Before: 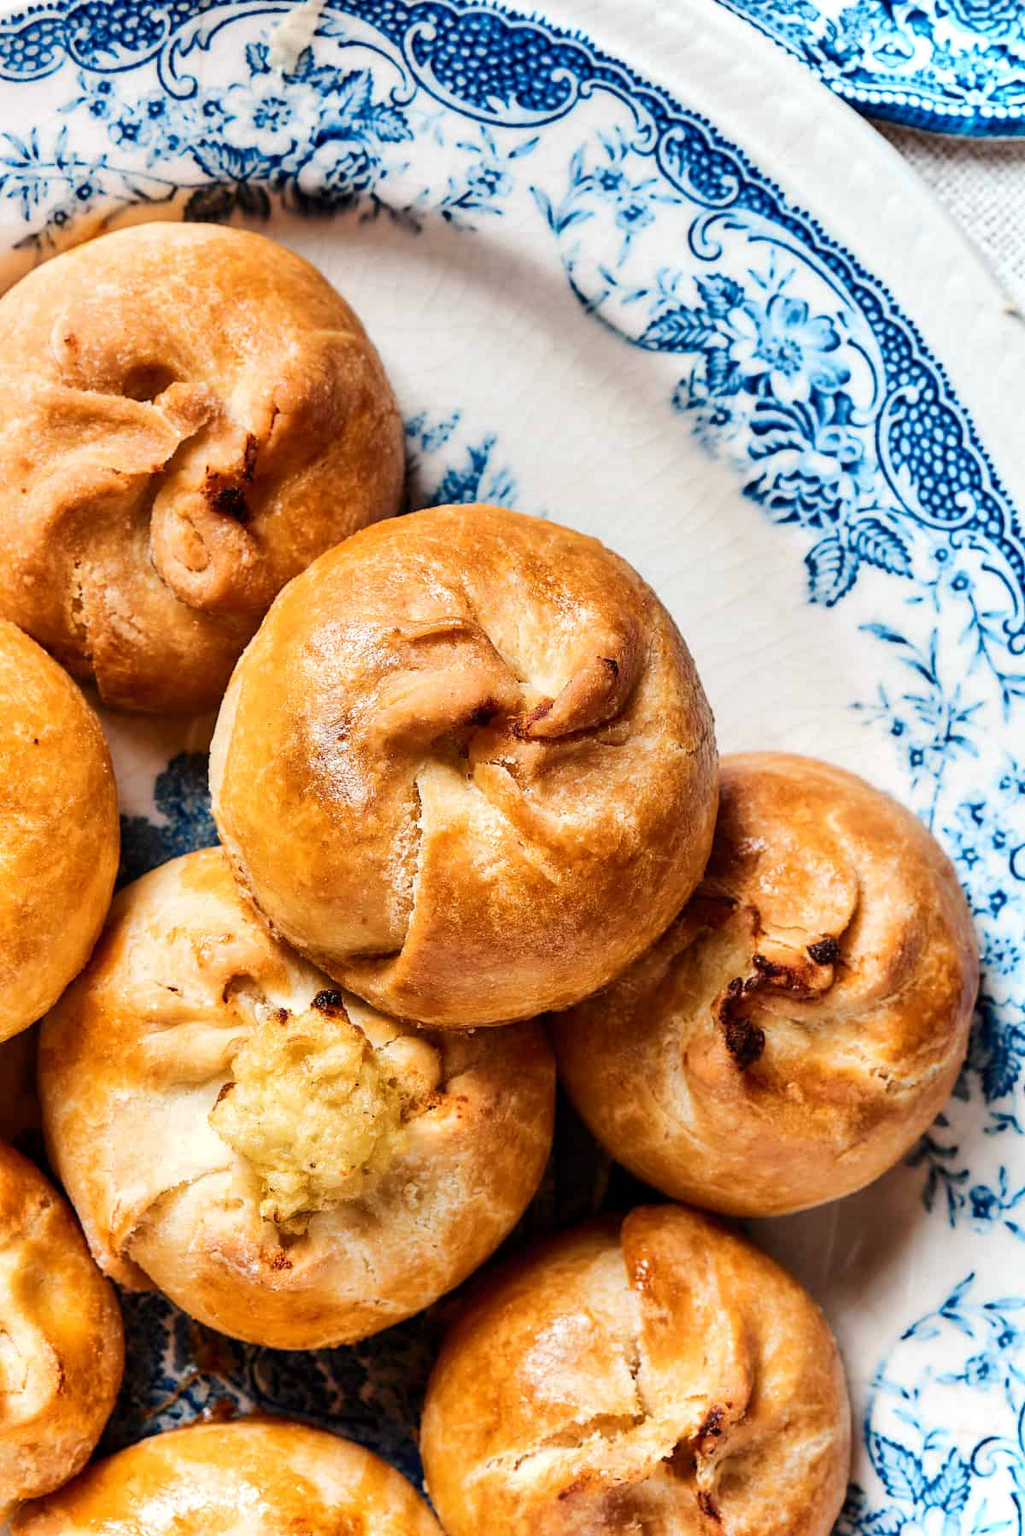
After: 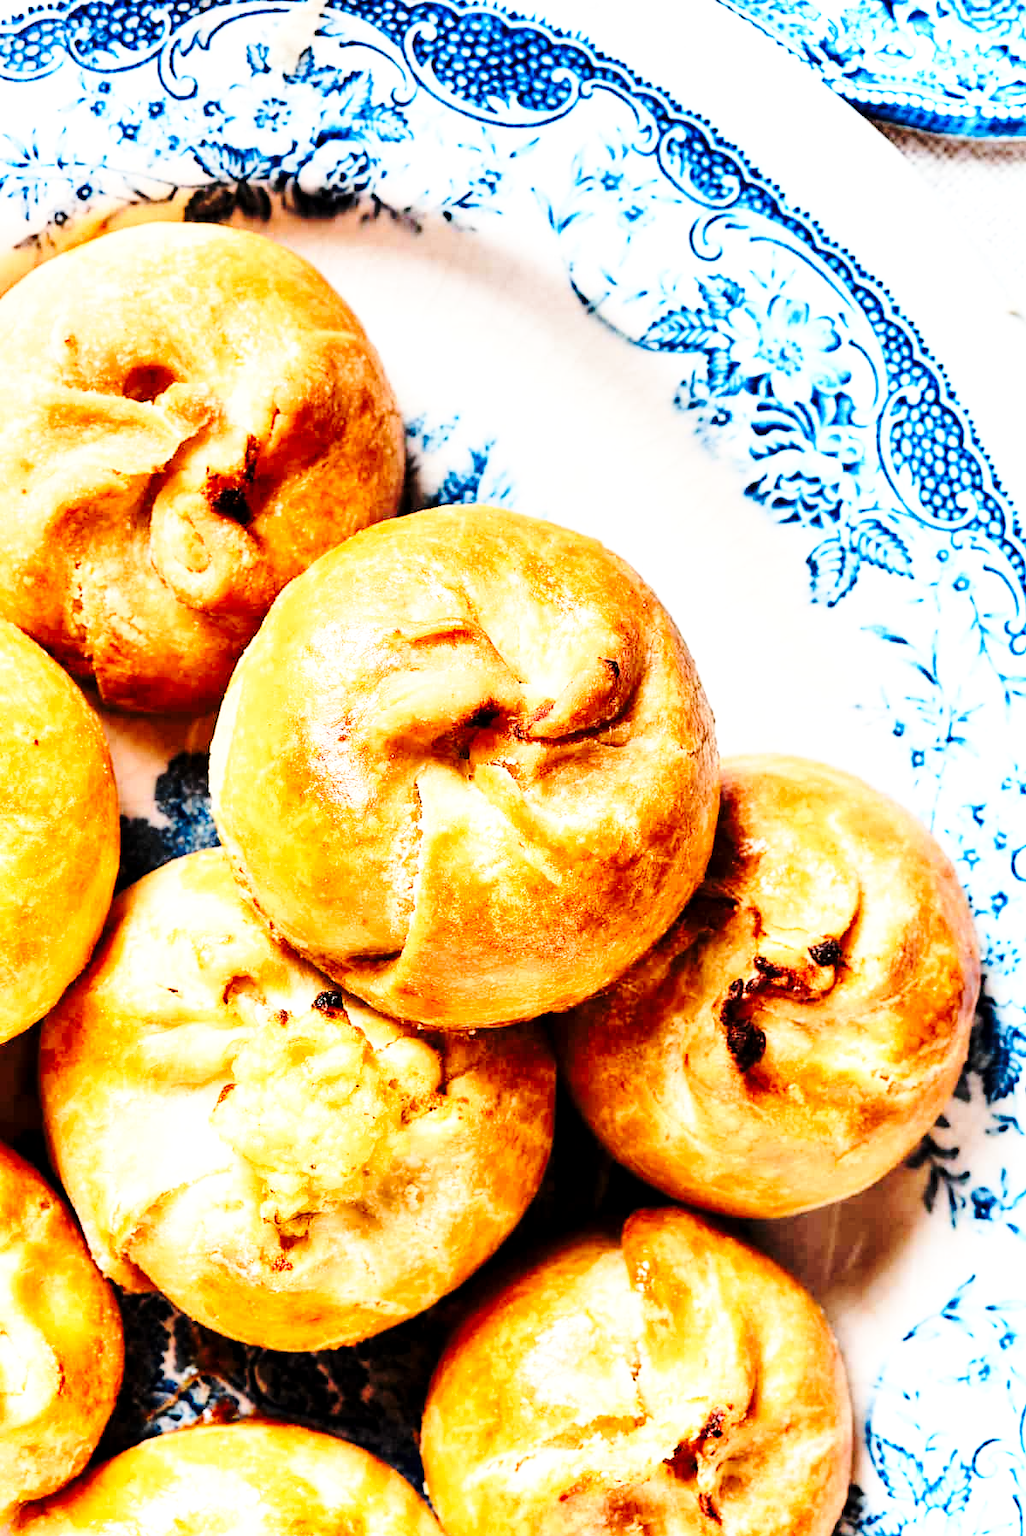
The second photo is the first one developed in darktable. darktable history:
base curve: curves: ch0 [(0, 0) (0.028, 0.03) (0.105, 0.232) (0.387, 0.748) (0.754, 0.968) (1, 1)], exposure shift 0.57, preserve colors none
tone curve: curves: ch0 [(0, 0) (0.004, 0.001) (0.133, 0.112) (0.325, 0.362) (0.832, 0.893) (1, 1)], color space Lab, linked channels, preserve colors none
crop: bottom 0.073%
local contrast: highlights 103%, shadows 99%, detail 119%, midtone range 0.2
